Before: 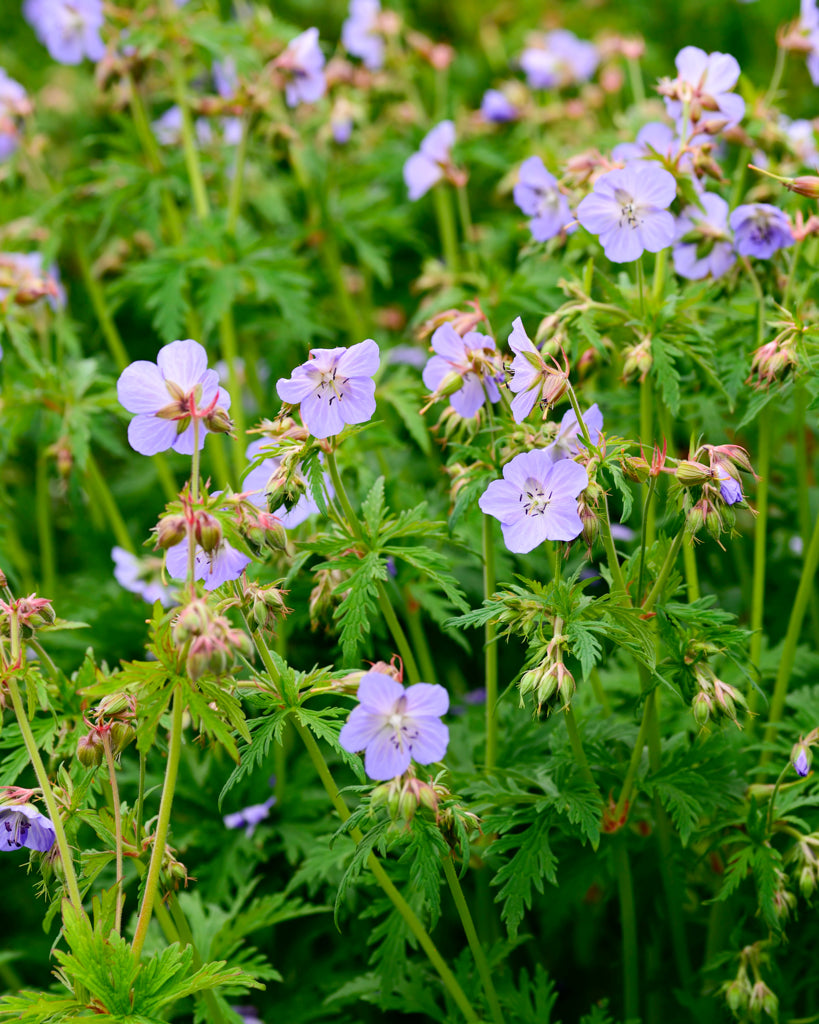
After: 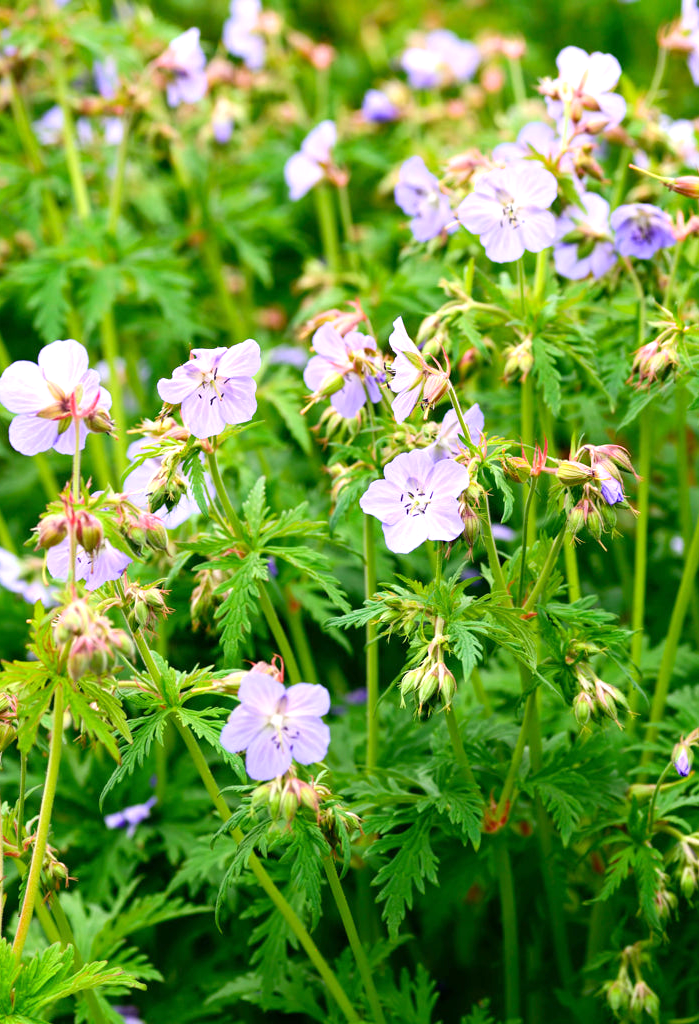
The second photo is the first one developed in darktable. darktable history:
crop and rotate: left 14.584%
exposure: exposure 0.657 EV, compensate highlight preservation false
